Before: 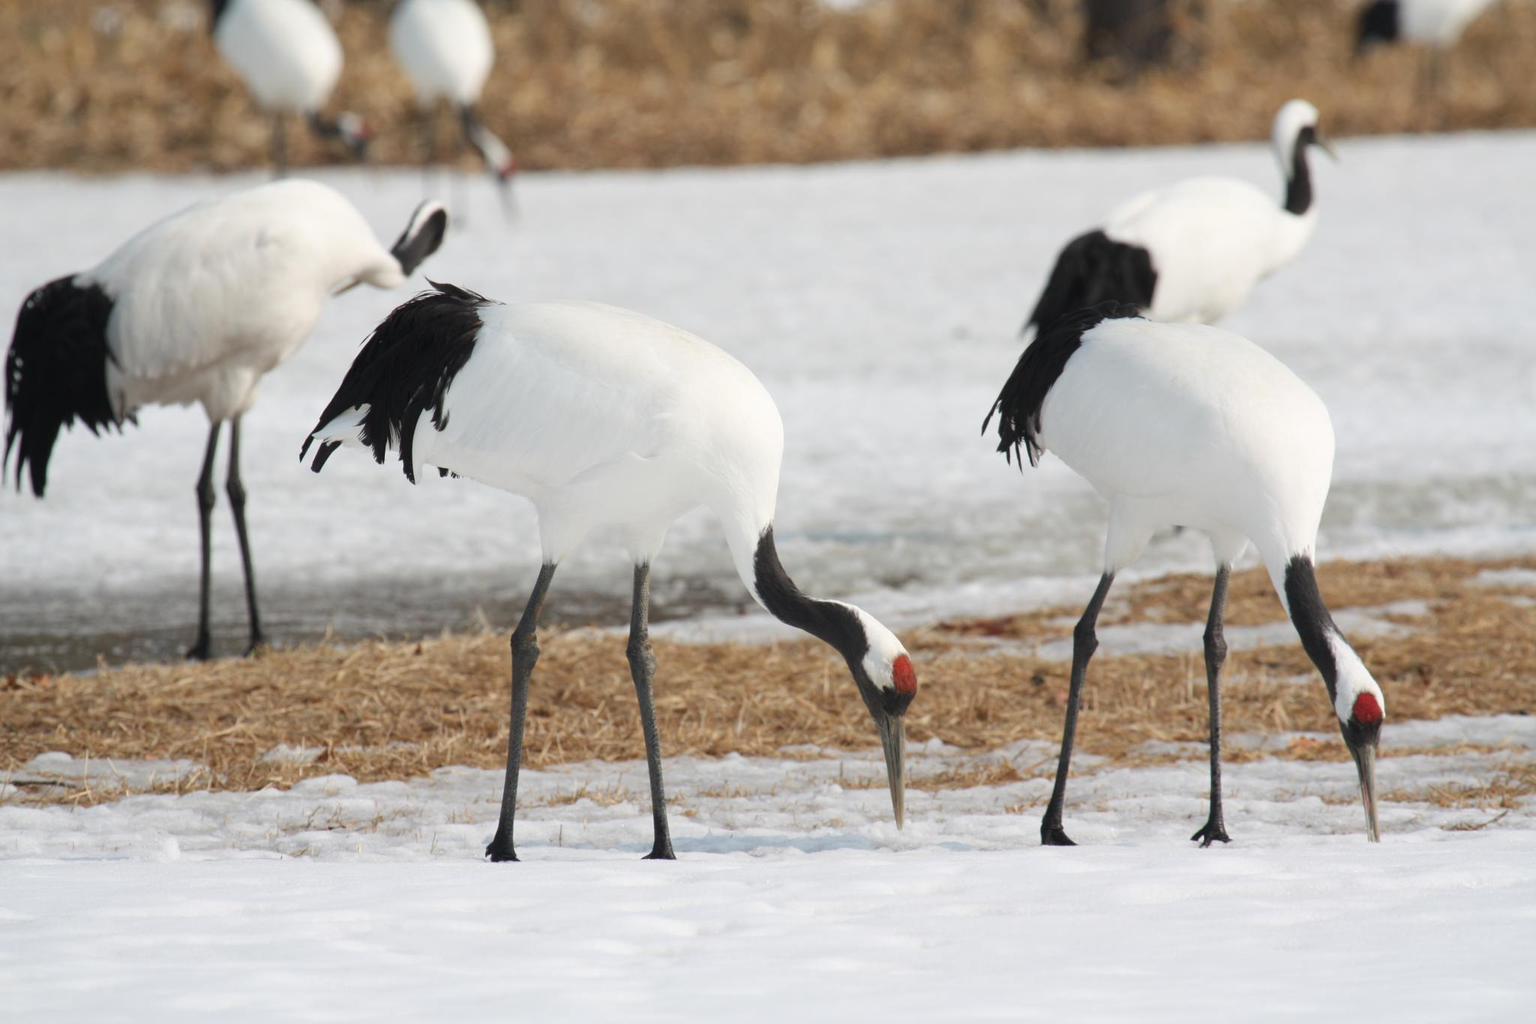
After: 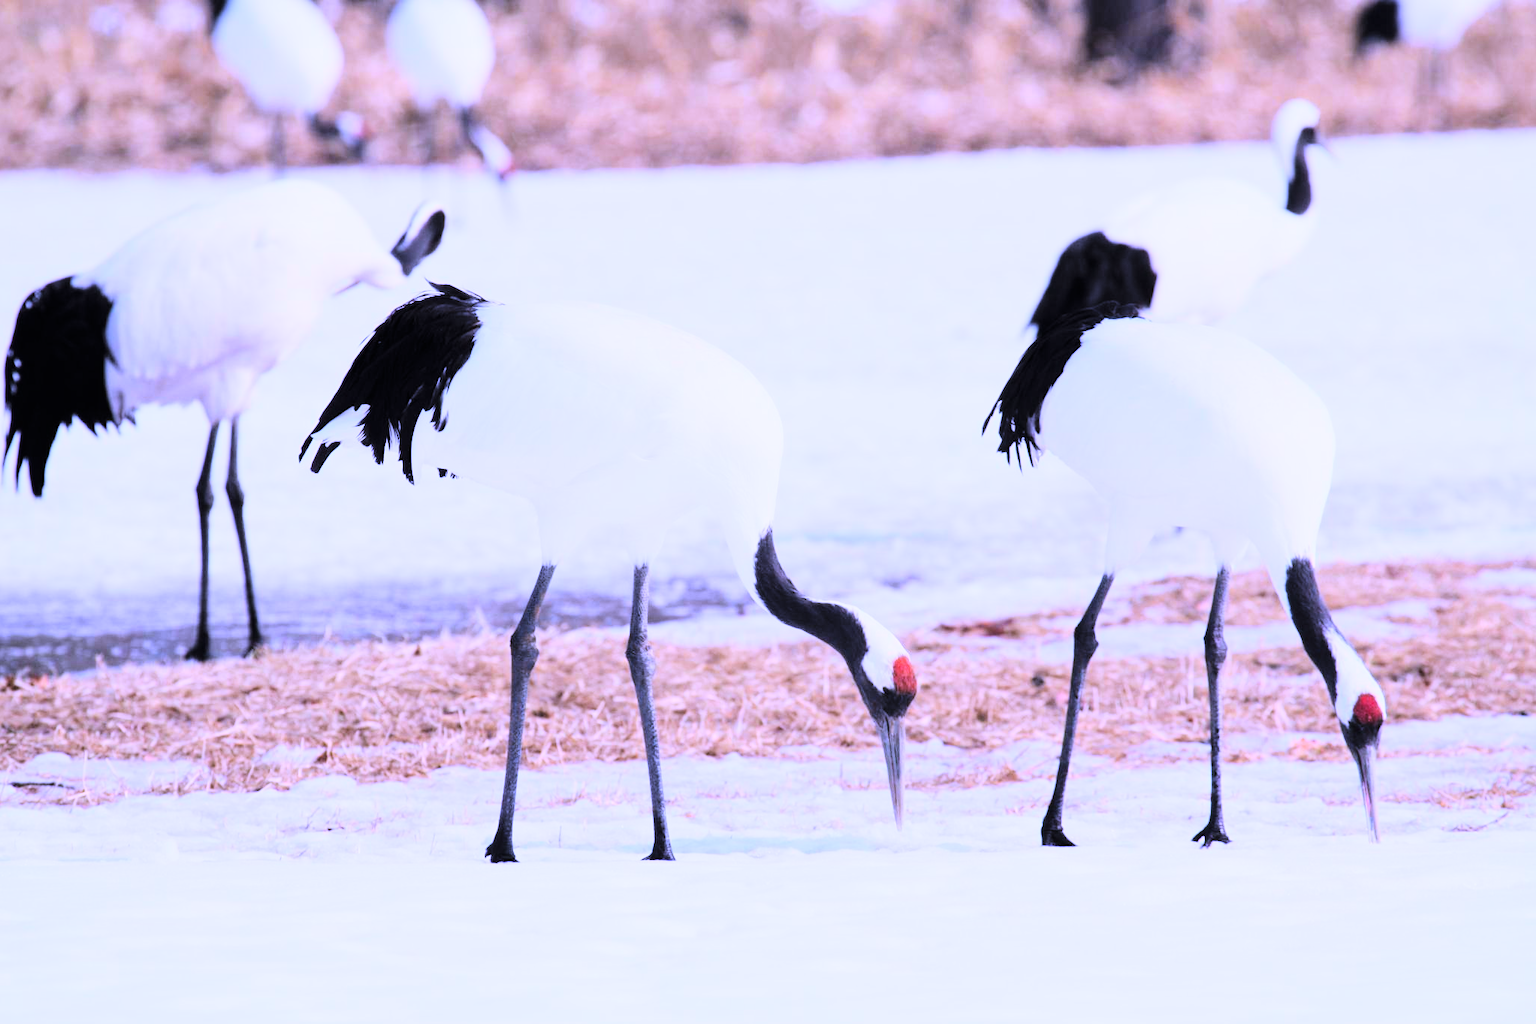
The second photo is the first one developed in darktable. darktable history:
white balance: red 0.98, blue 1.61
crop and rotate: left 0.126%
tone curve: curves: ch0 [(0, 0) (0.004, 0) (0.133, 0.071) (0.325, 0.456) (0.832, 0.957) (1, 1)], color space Lab, linked channels, preserve colors none
